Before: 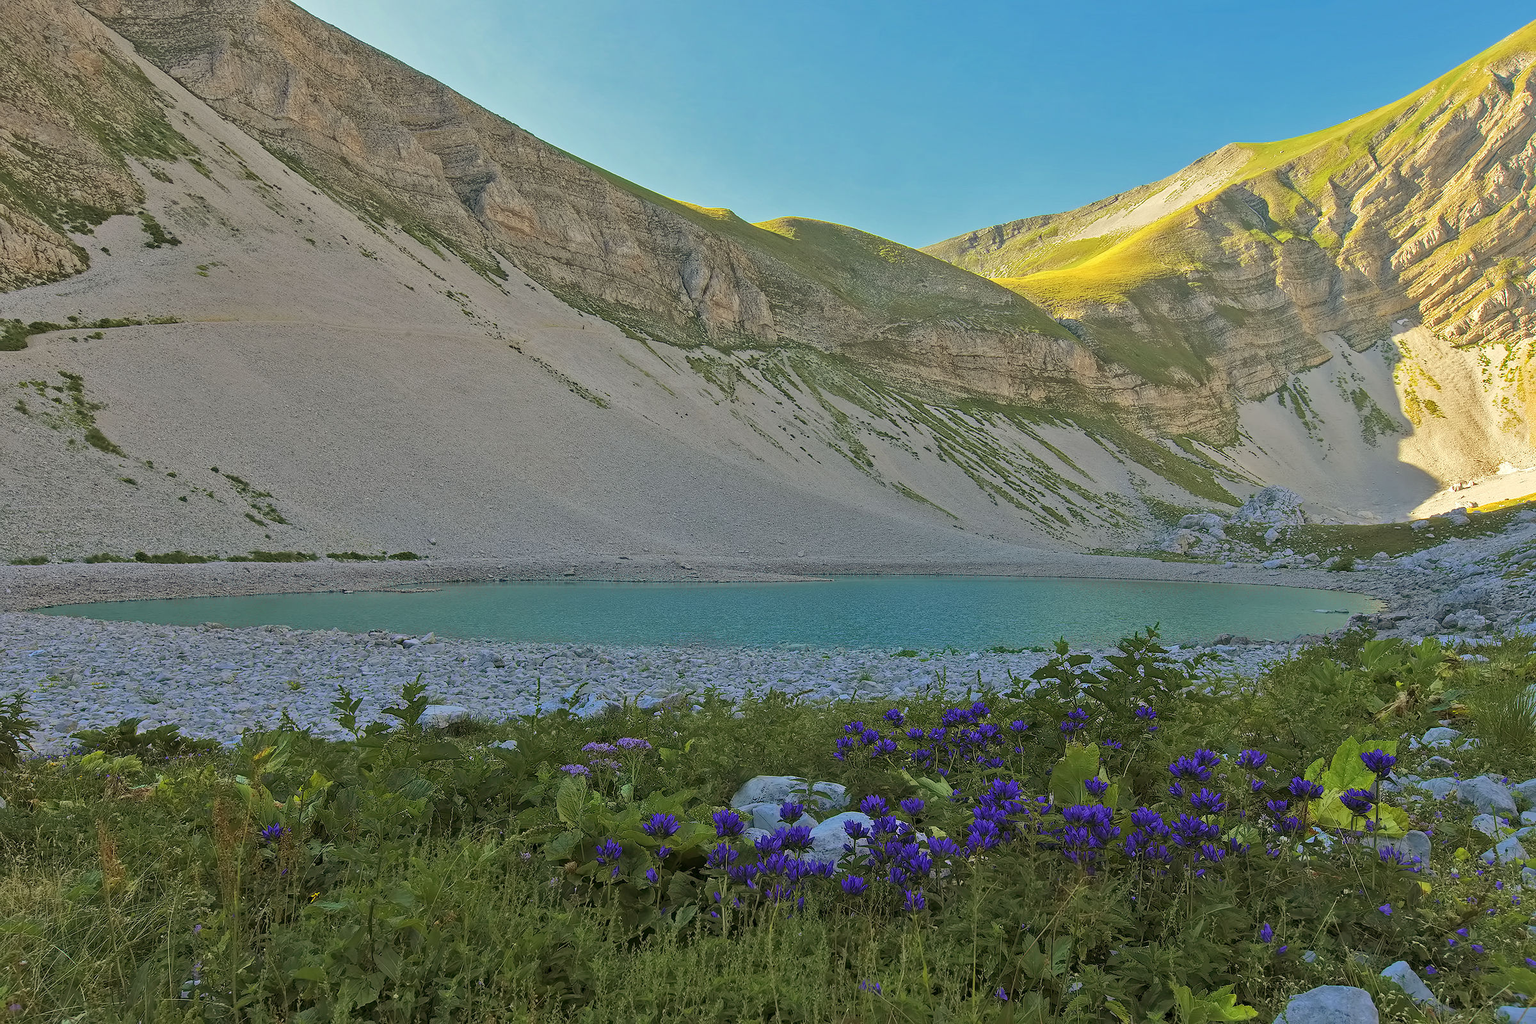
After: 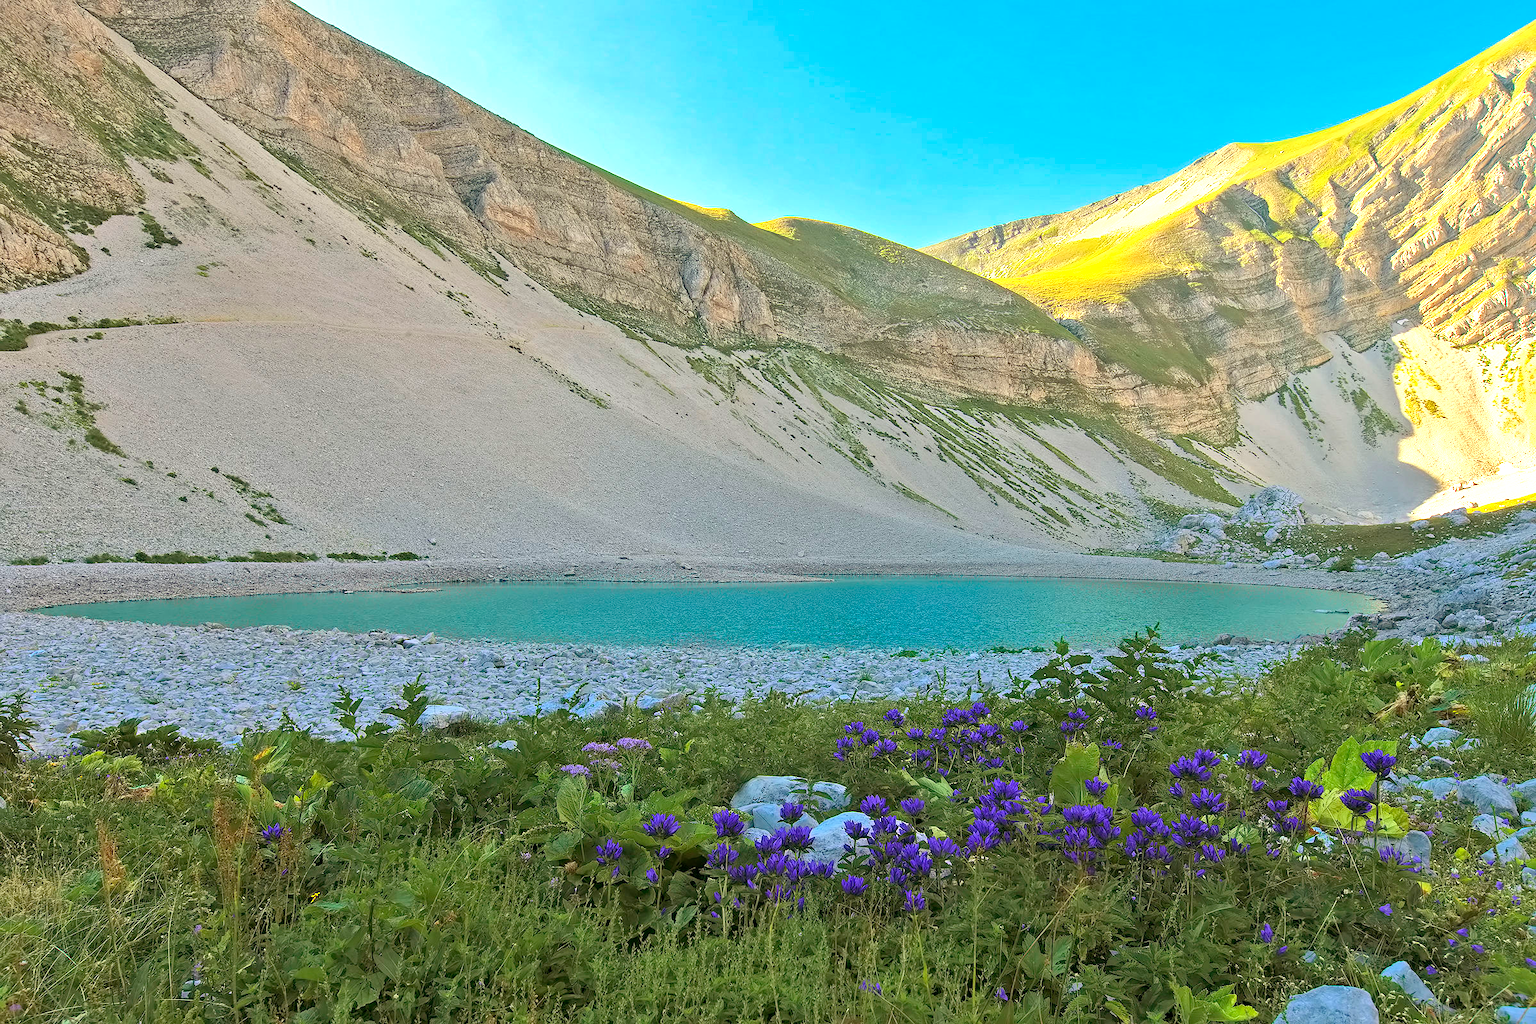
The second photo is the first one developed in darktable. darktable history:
exposure: exposure 0.814 EV, compensate exposure bias true, compensate highlight preservation false
